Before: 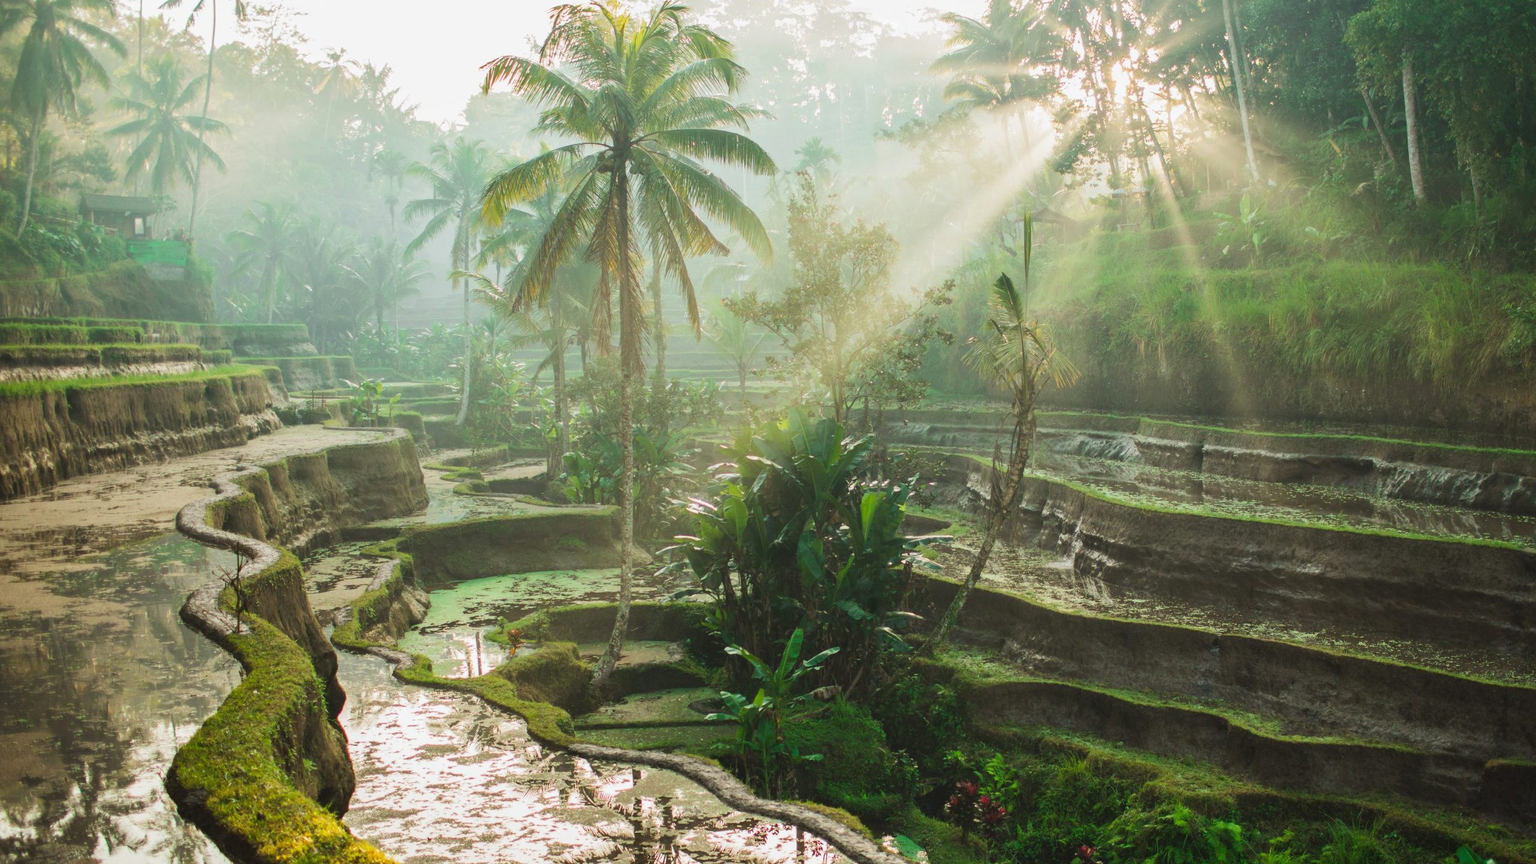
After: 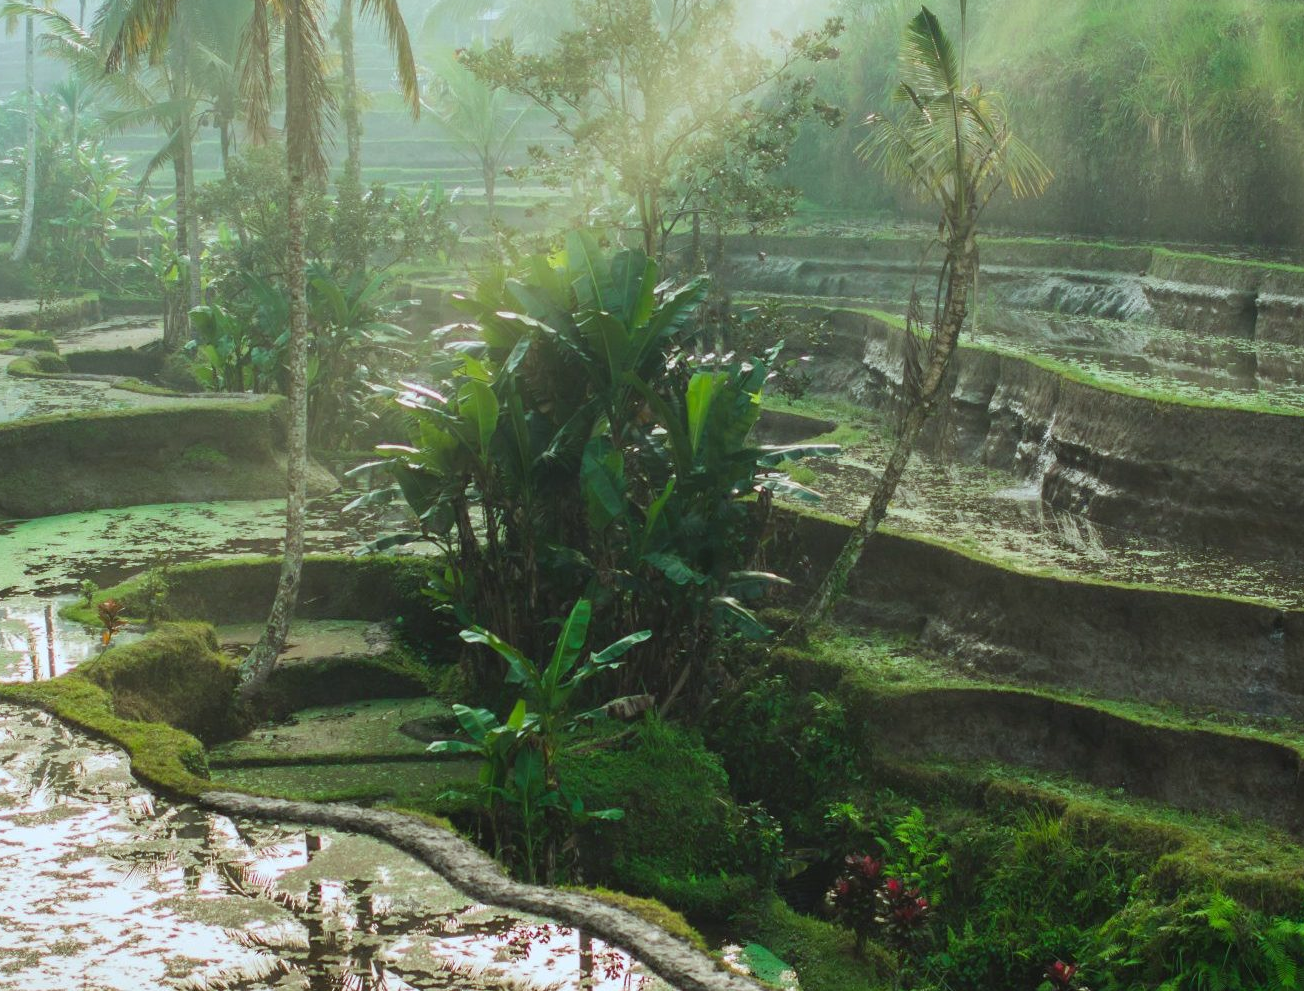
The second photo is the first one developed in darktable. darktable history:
tone equalizer: -8 EV 0.06 EV, smoothing diameter 25%, edges refinement/feathering 10, preserve details guided filter
white balance: red 0.925, blue 1.046
crop and rotate: left 29.237%, top 31.152%, right 19.807%
